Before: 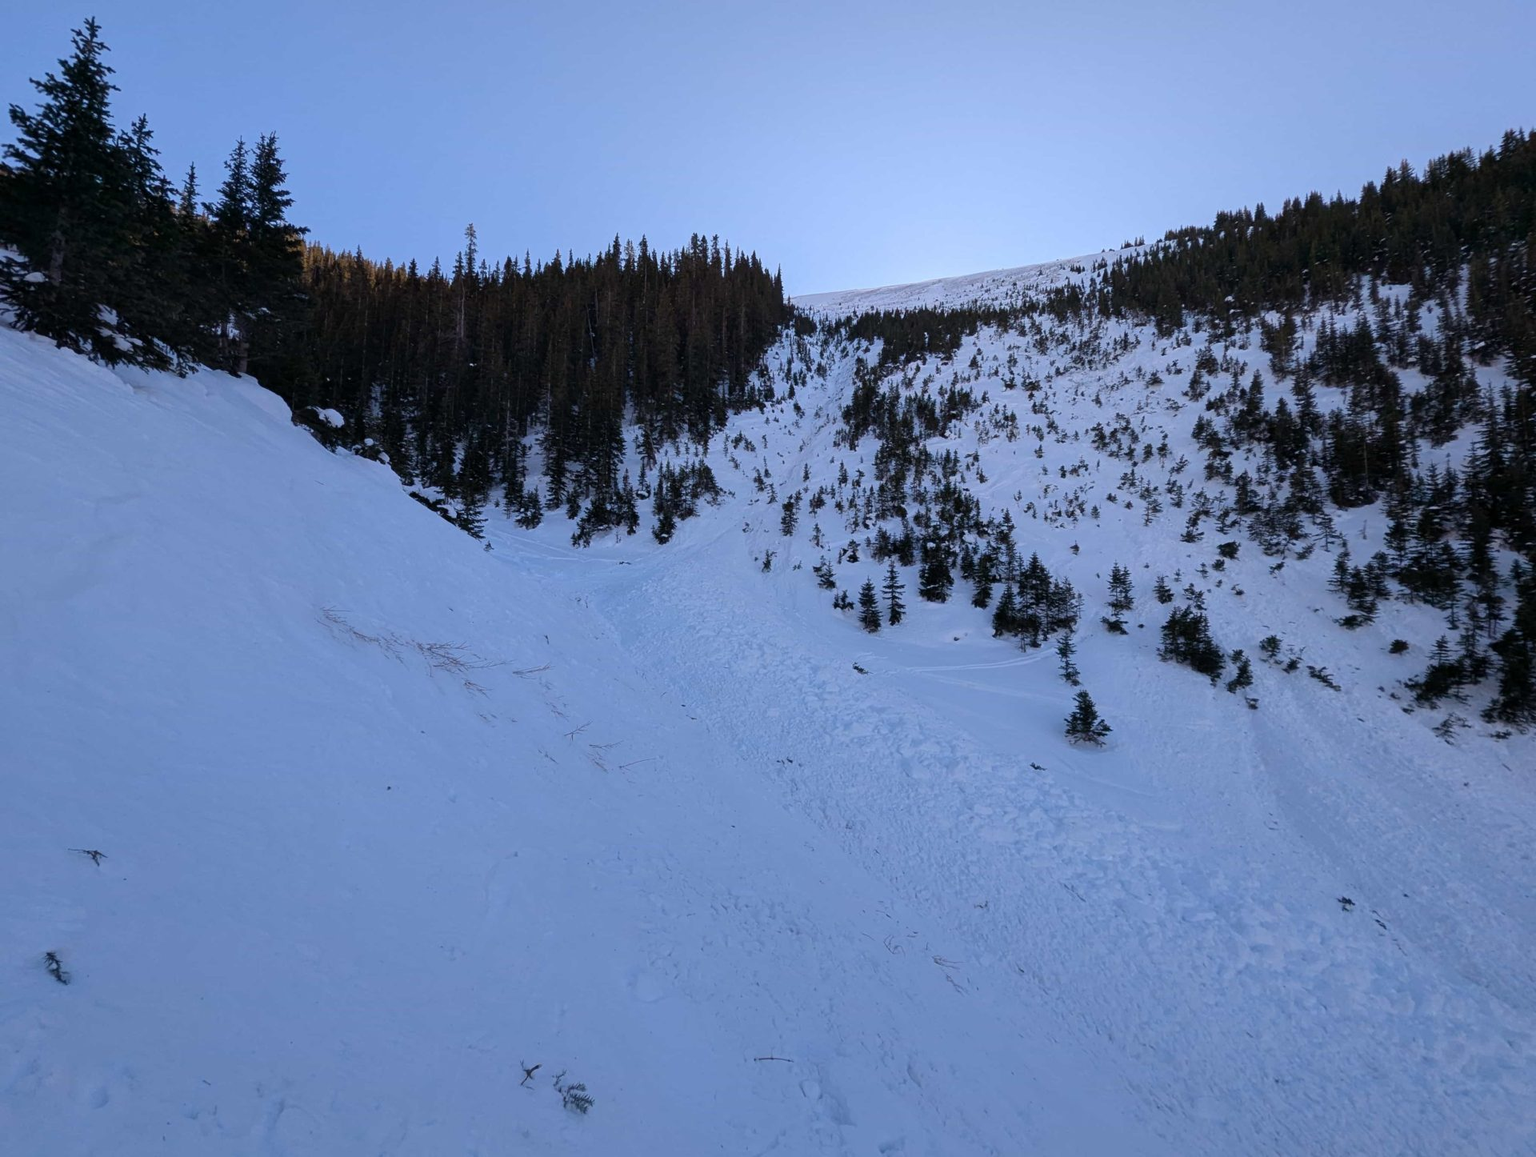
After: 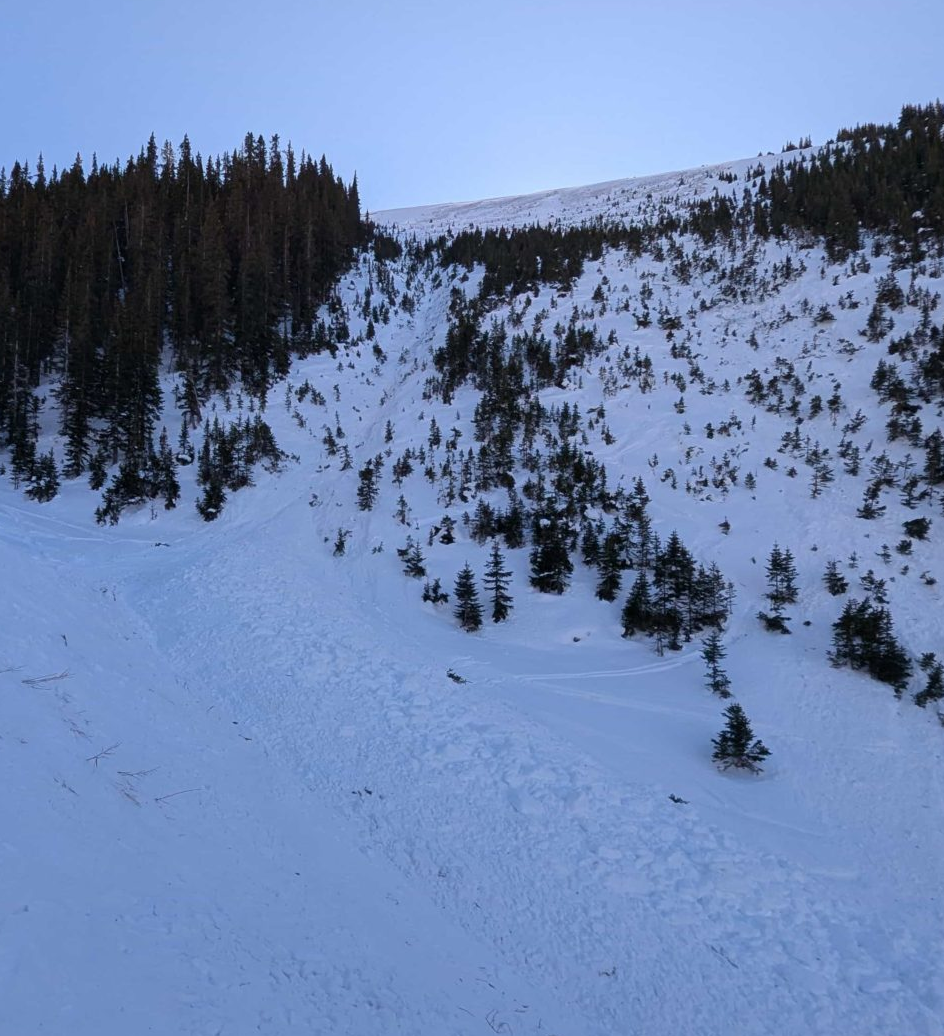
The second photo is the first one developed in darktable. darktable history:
crop: left 32.275%, top 11.006%, right 18.548%, bottom 17.332%
